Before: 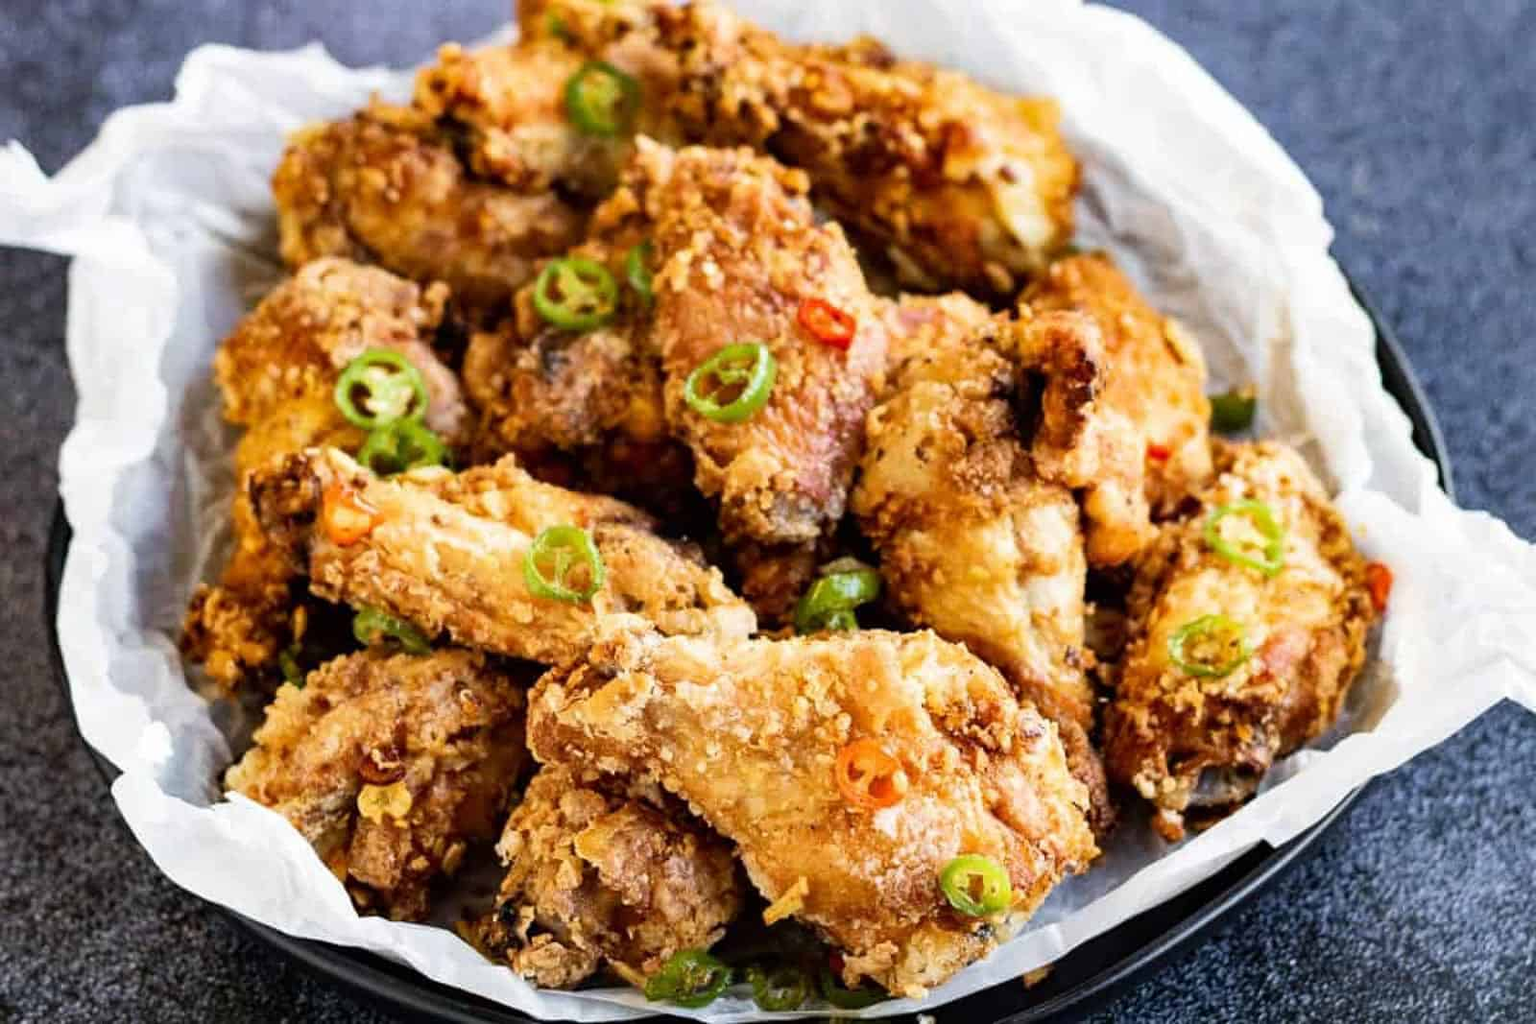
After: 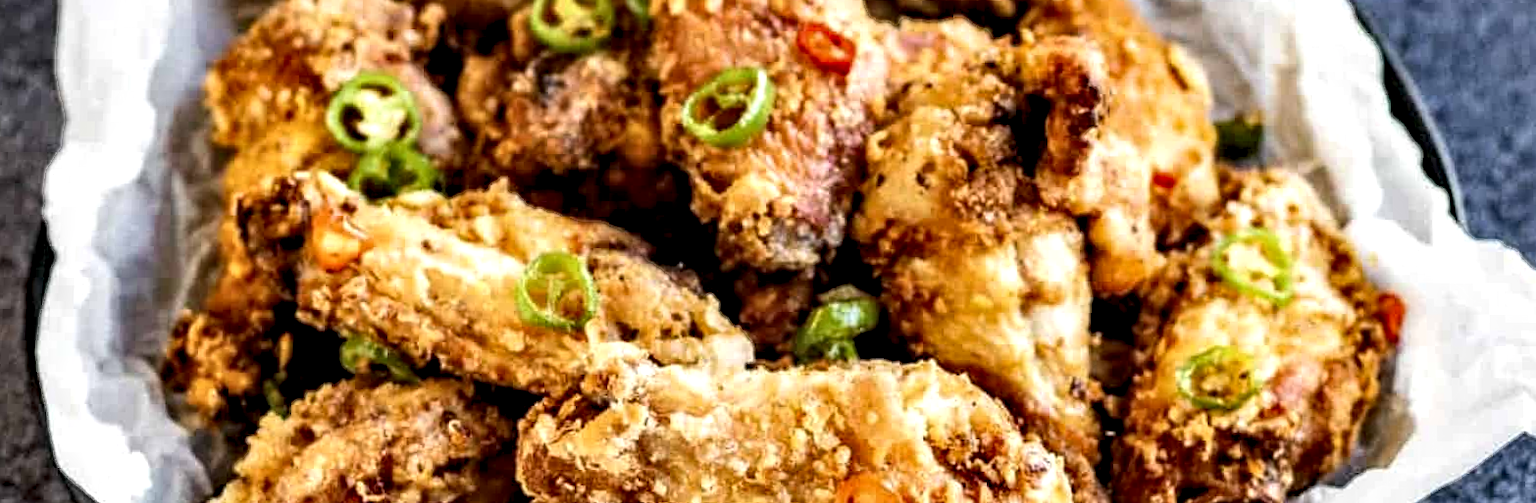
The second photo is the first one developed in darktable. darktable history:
contrast equalizer: y [[0.586, 0.584, 0.576, 0.565, 0.552, 0.539], [0.5 ×6], [0.97, 0.959, 0.919, 0.859, 0.789, 0.717], [0 ×6], [0 ×6]]
crop and rotate: top 26.056%, bottom 25.543%
rotate and perspective: rotation 0.226°, lens shift (vertical) -0.042, crop left 0.023, crop right 0.982, crop top 0.006, crop bottom 0.994
local contrast: highlights 25%, shadows 75%, midtone range 0.75
